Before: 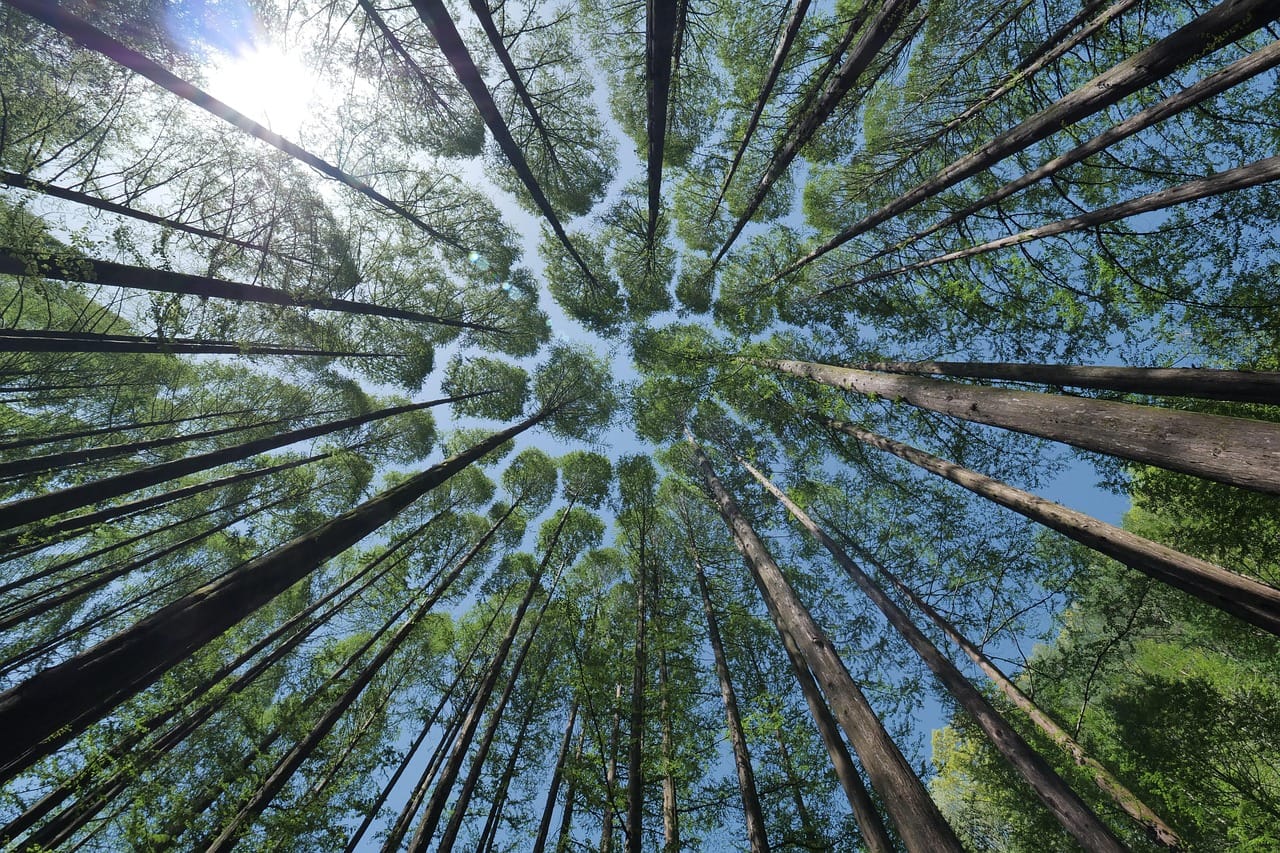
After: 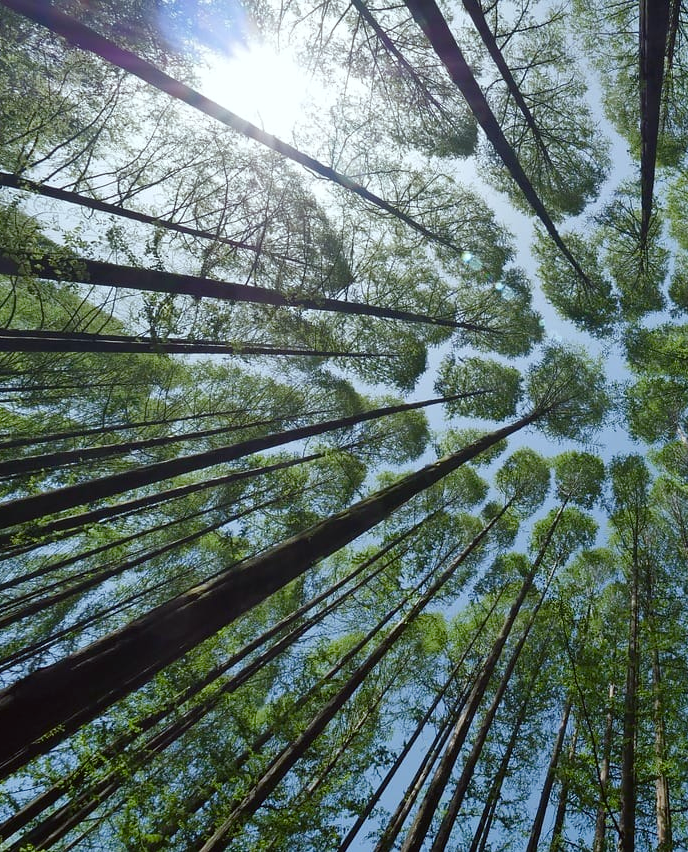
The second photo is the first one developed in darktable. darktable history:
crop: left 0.587%, right 45.588%, bottom 0.086%
color balance rgb: perceptual saturation grading › global saturation 20%, perceptual saturation grading › highlights -25%, perceptual saturation grading › shadows 50%, global vibrance -25%
color correction: highlights a* -2.73, highlights b* -2.09, shadows a* 2.41, shadows b* 2.73
